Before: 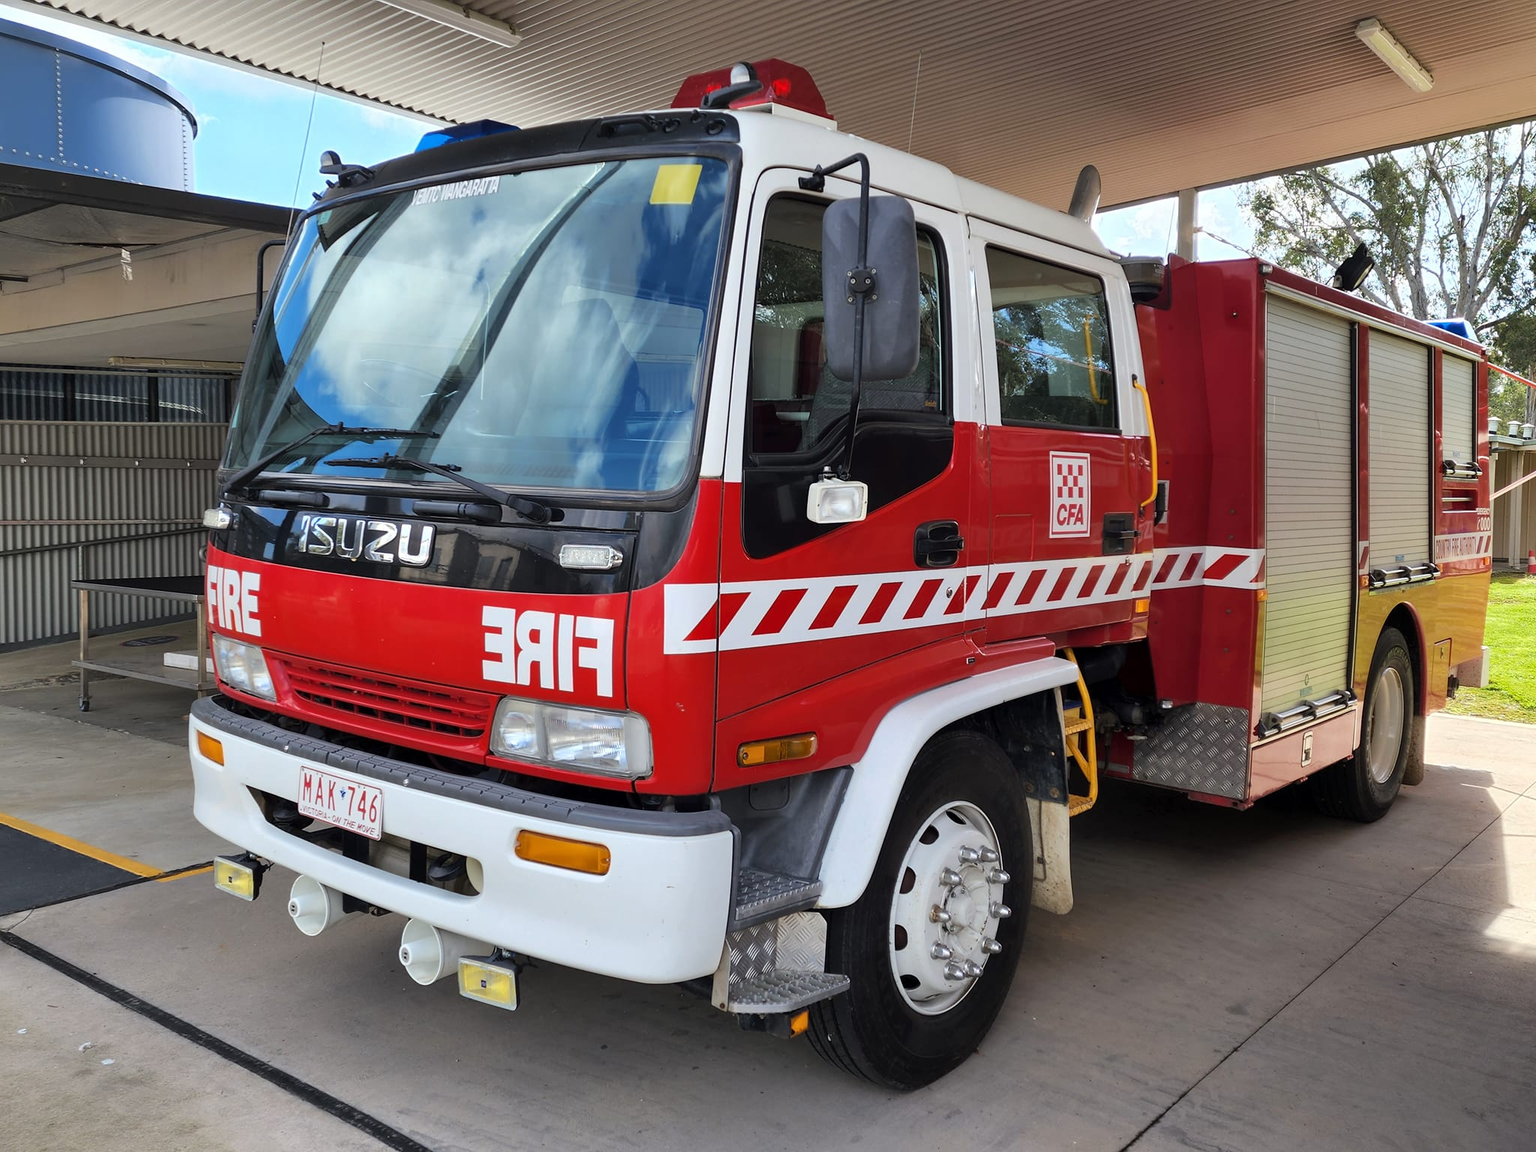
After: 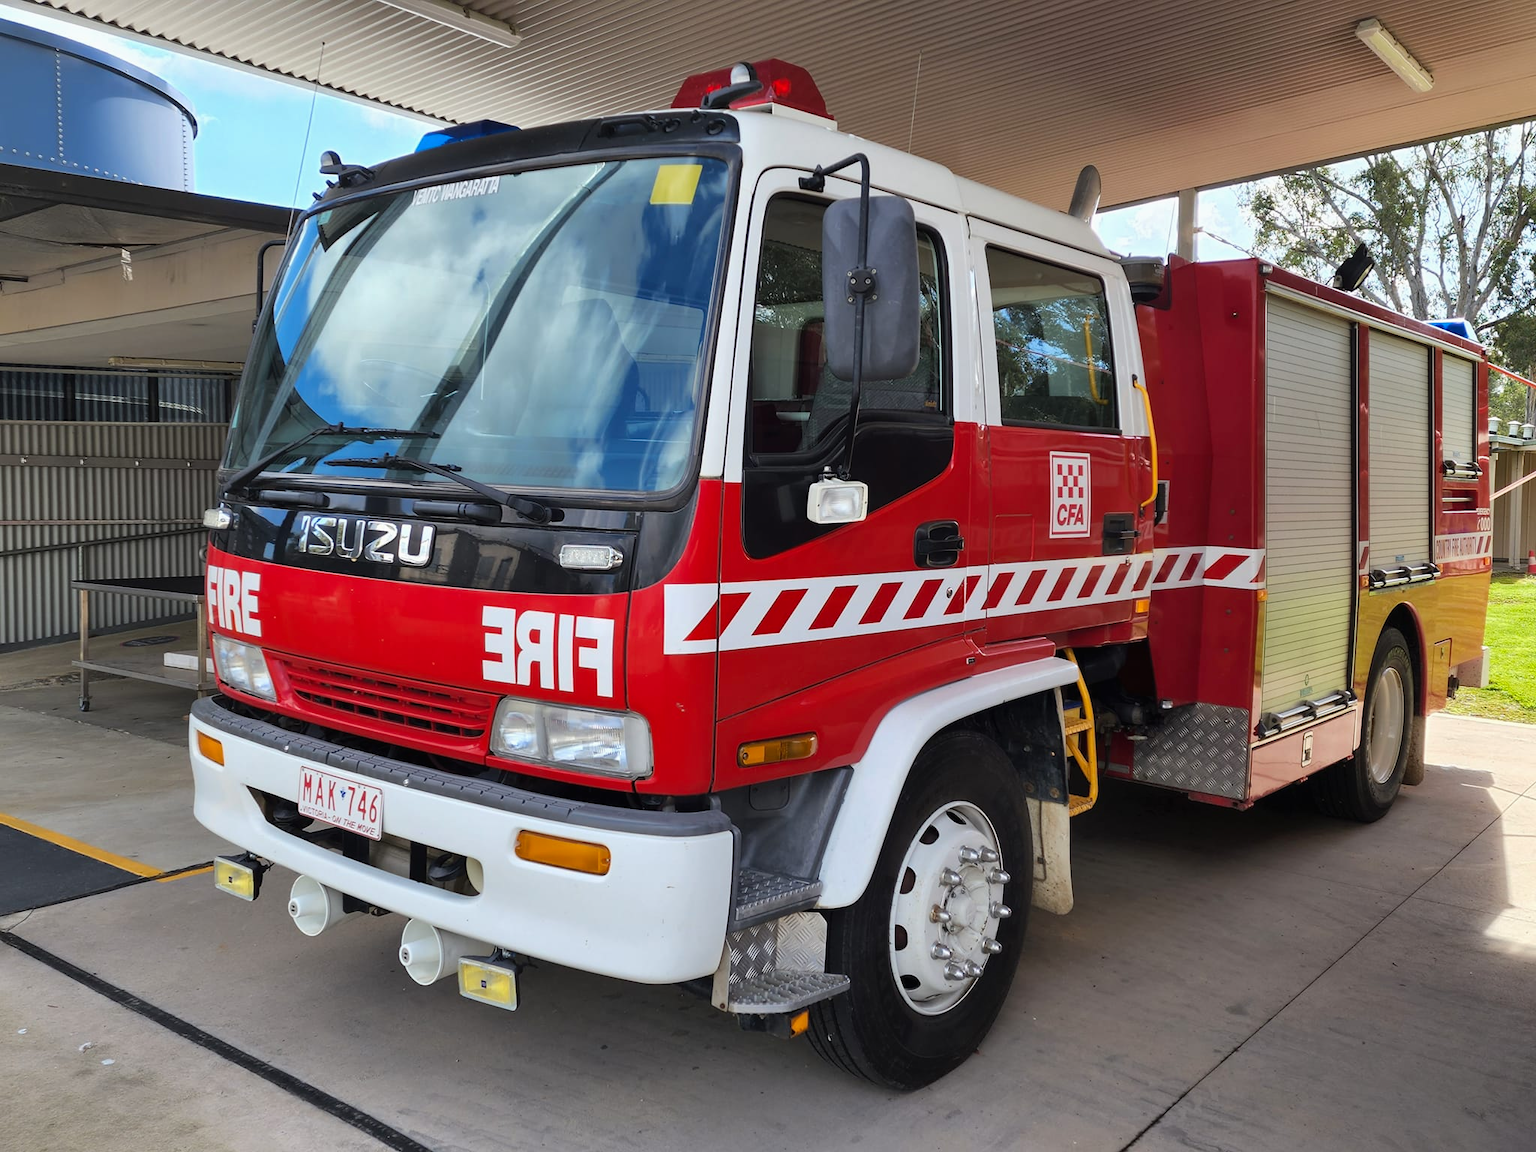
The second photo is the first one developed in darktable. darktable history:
contrast brightness saturation: contrast -0.025, brightness -0.011, saturation 0.038
